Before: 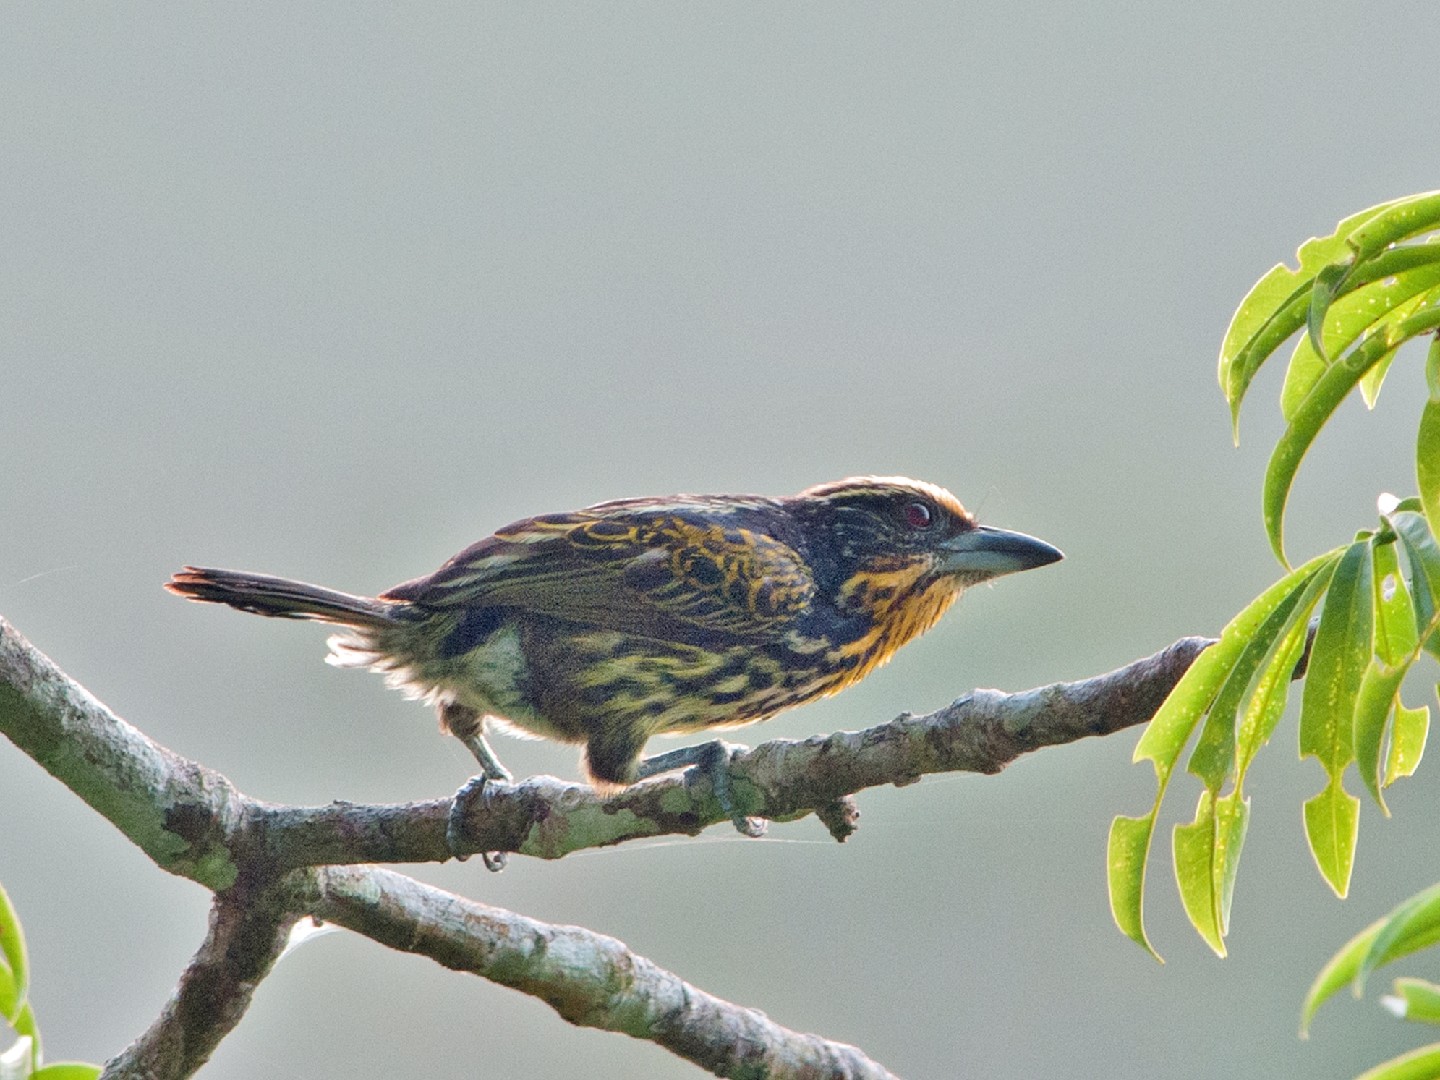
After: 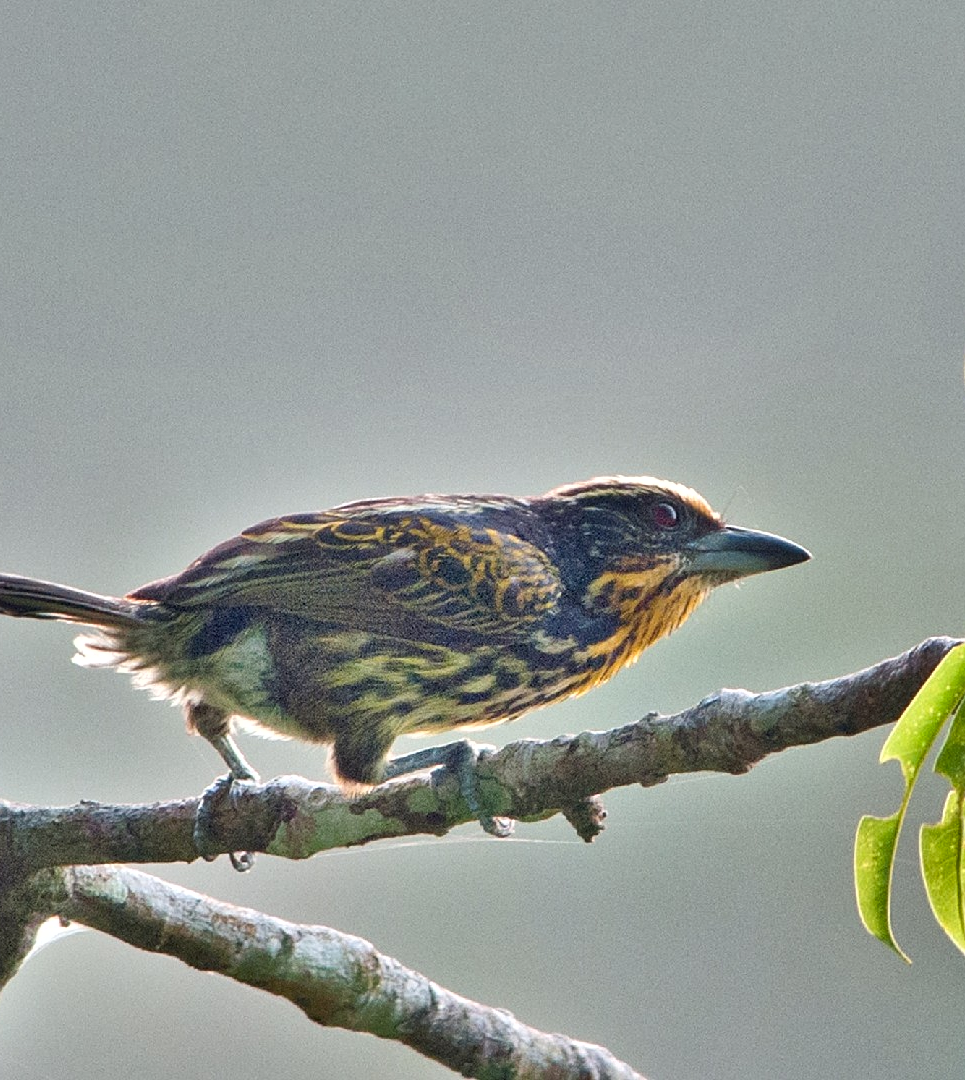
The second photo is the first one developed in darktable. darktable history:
crop and rotate: left 17.592%, right 15.348%
sharpen: amount 0.209
exposure: exposure 0.201 EV, compensate exposure bias true, compensate highlight preservation false
shadows and highlights: radius 108.74, shadows 43.93, highlights -66.33, highlights color adjustment 0.624%, low approximation 0.01, soften with gaussian
